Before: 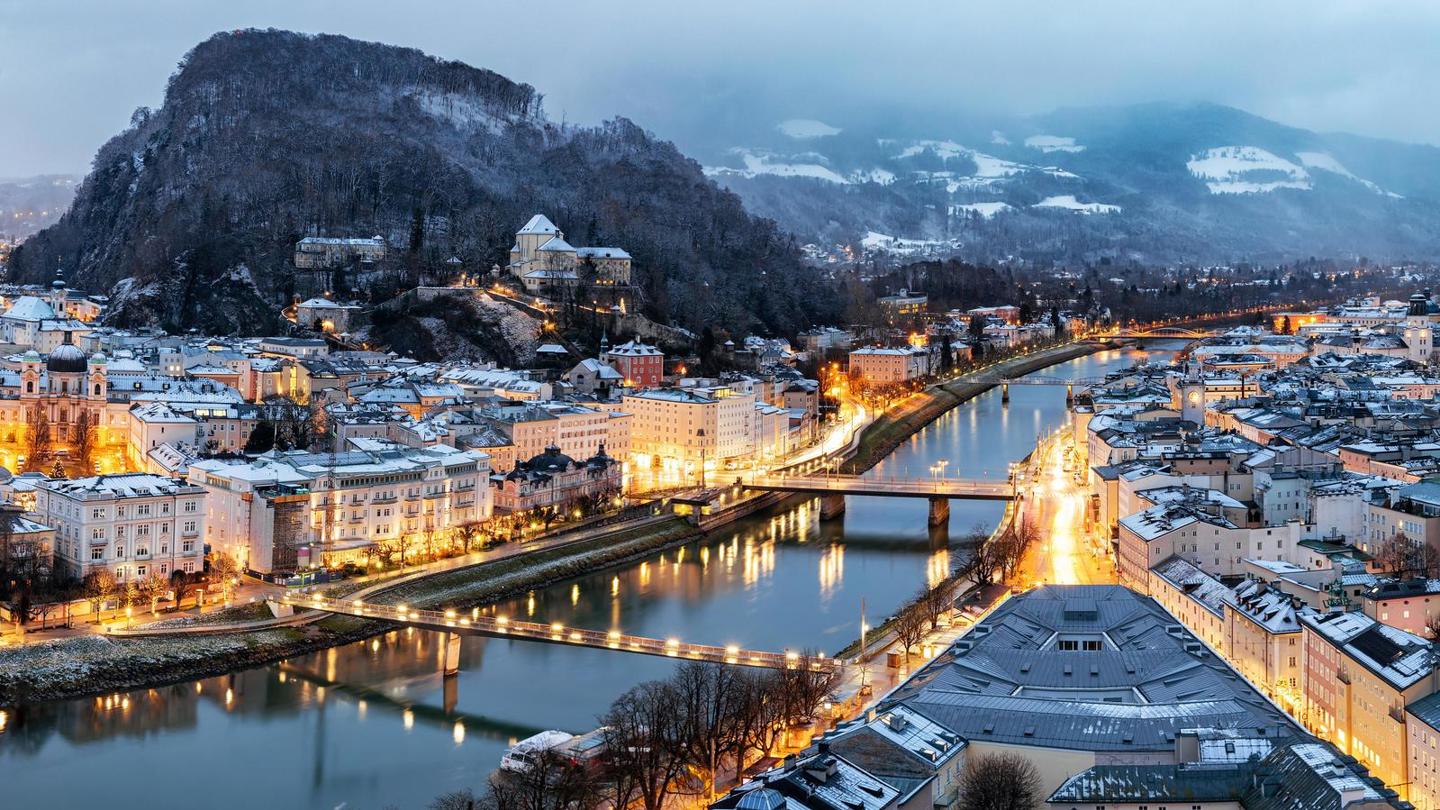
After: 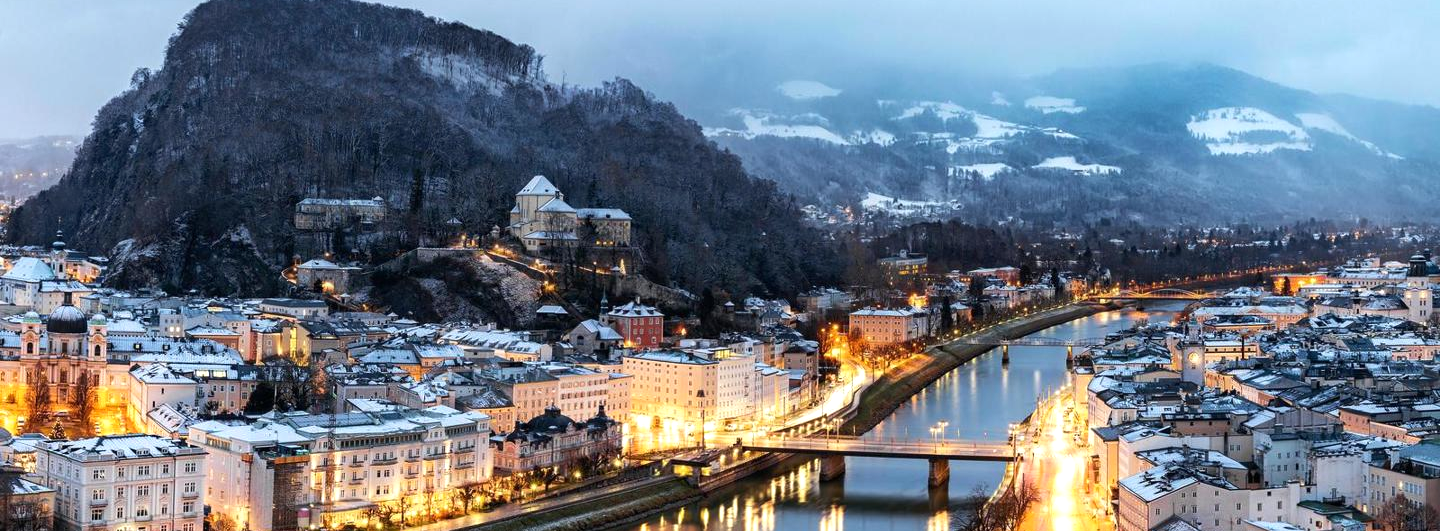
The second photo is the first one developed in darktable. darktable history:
tone equalizer: -8 EV -0.001 EV, -7 EV 0.001 EV, -6 EV -0.002 EV, -5 EV -0.003 EV, -4 EV -0.062 EV, -3 EV -0.222 EV, -2 EV -0.267 EV, -1 EV 0.105 EV, +0 EV 0.303 EV
crop and rotate: top 4.848%, bottom 29.503%
